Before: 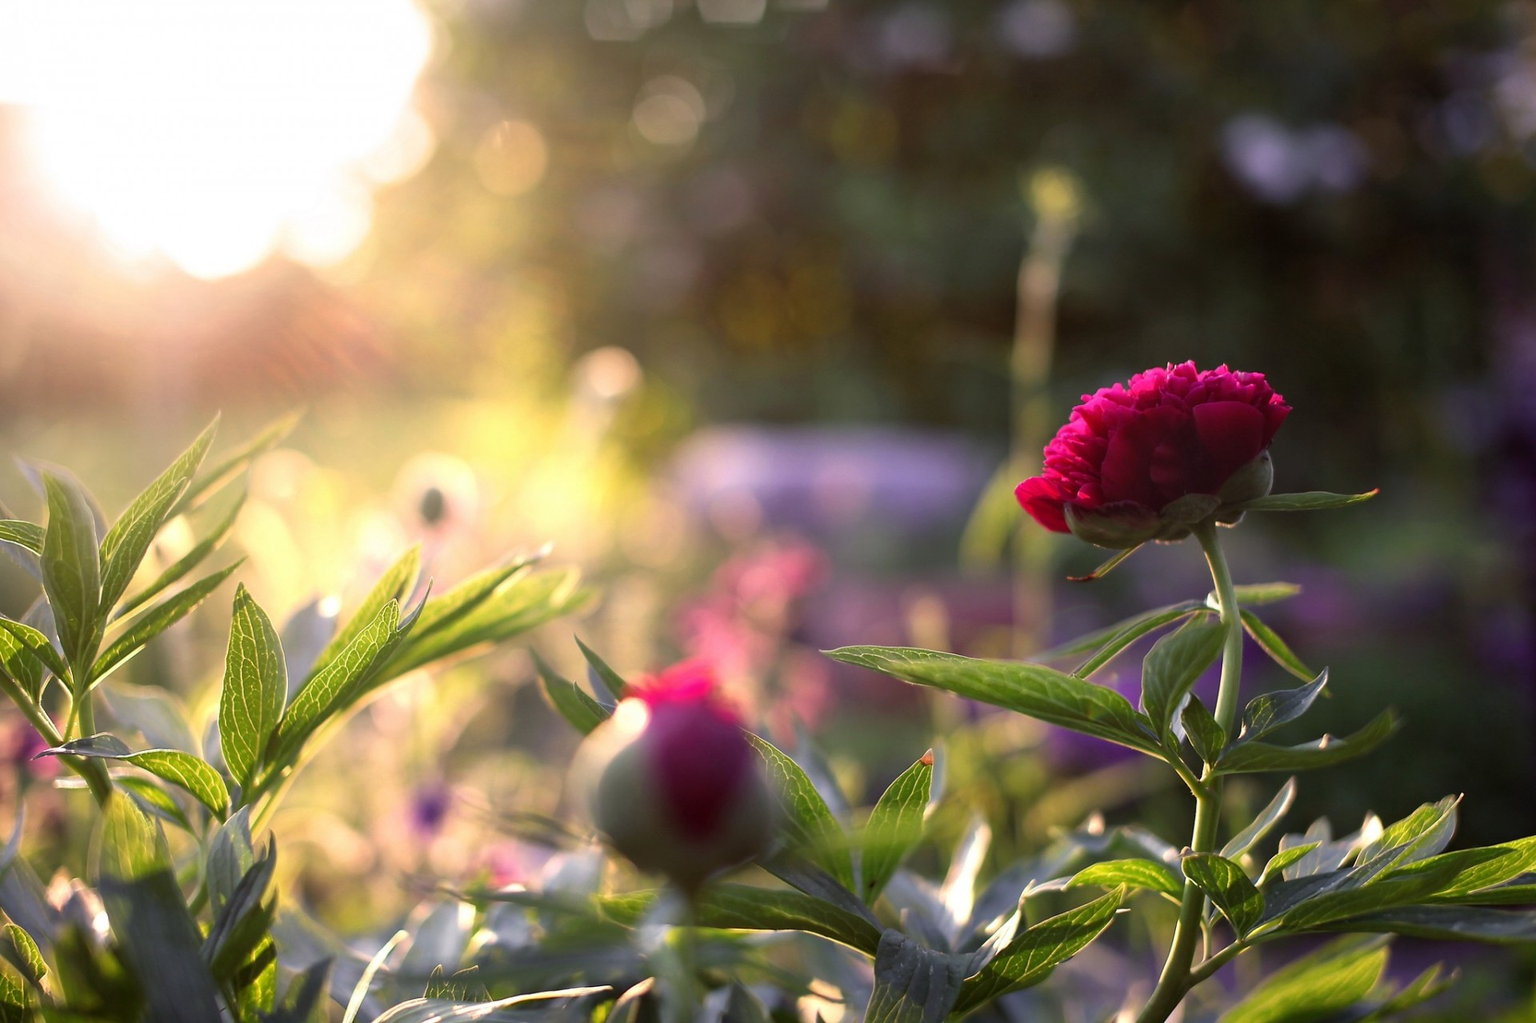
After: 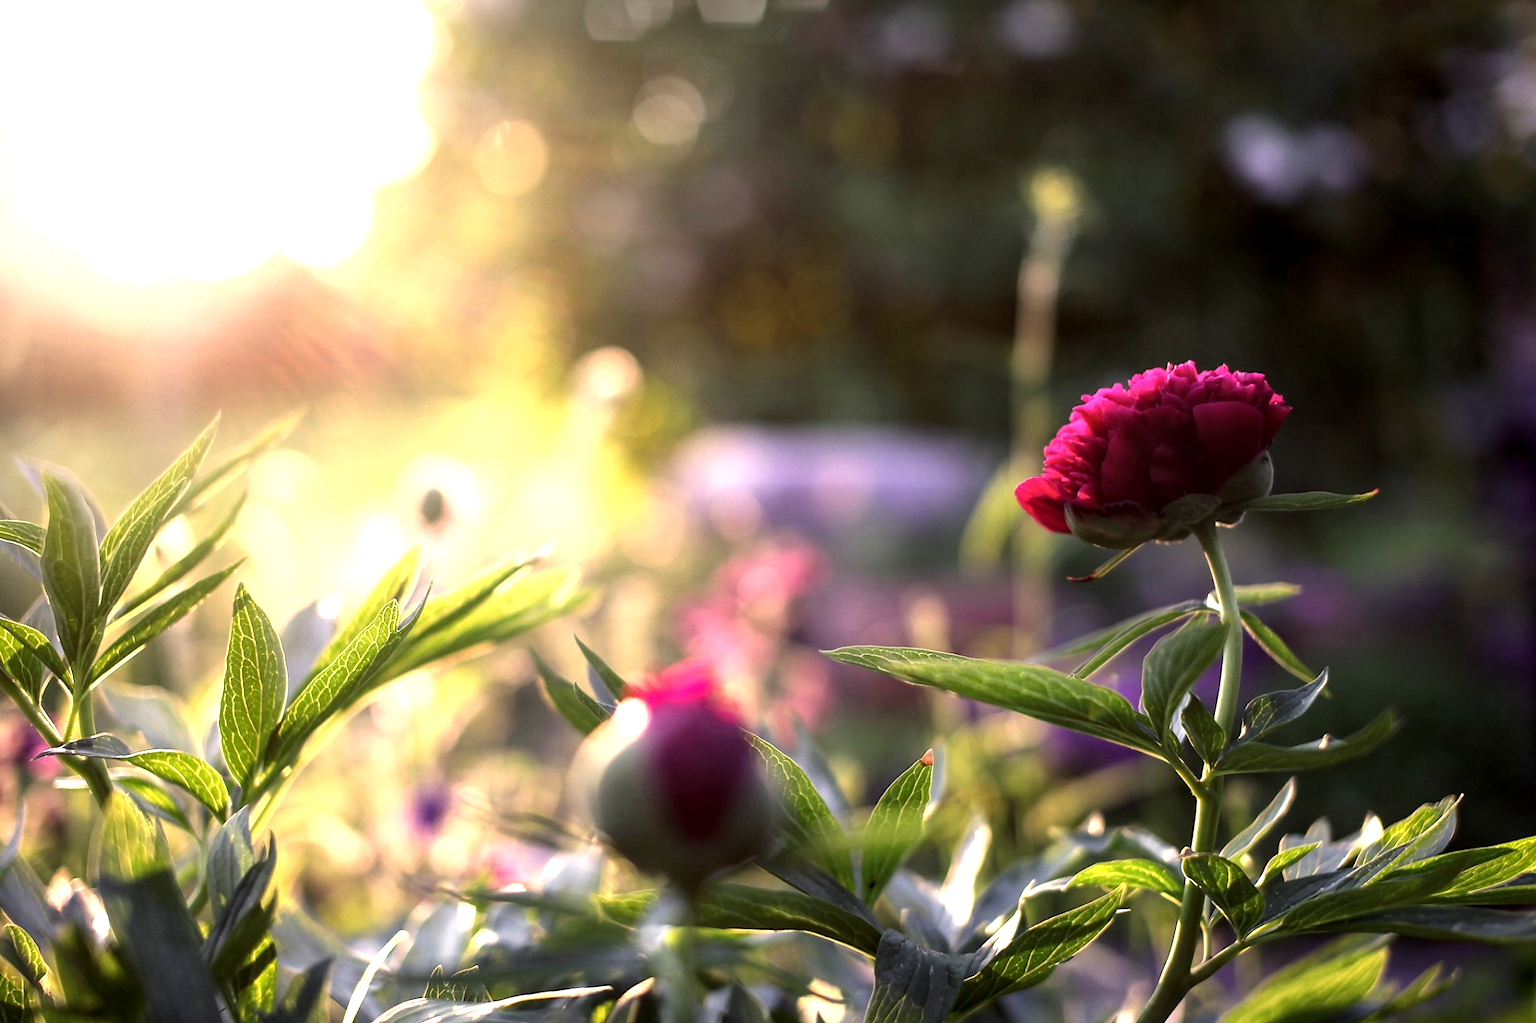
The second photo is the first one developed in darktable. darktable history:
tone equalizer: -8 EV -0.748 EV, -7 EV -0.729 EV, -6 EV -0.565 EV, -5 EV -0.419 EV, -3 EV 0.372 EV, -2 EV 0.6 EV, -1 EV 0.697 EV, +0 EV 0.751 EV, smoothing diameter 2.21%, edges refinement/feathering 16.54, mask exposure compensation -1.57 EV, filter diffusion 5
local contrast: detail 130%
